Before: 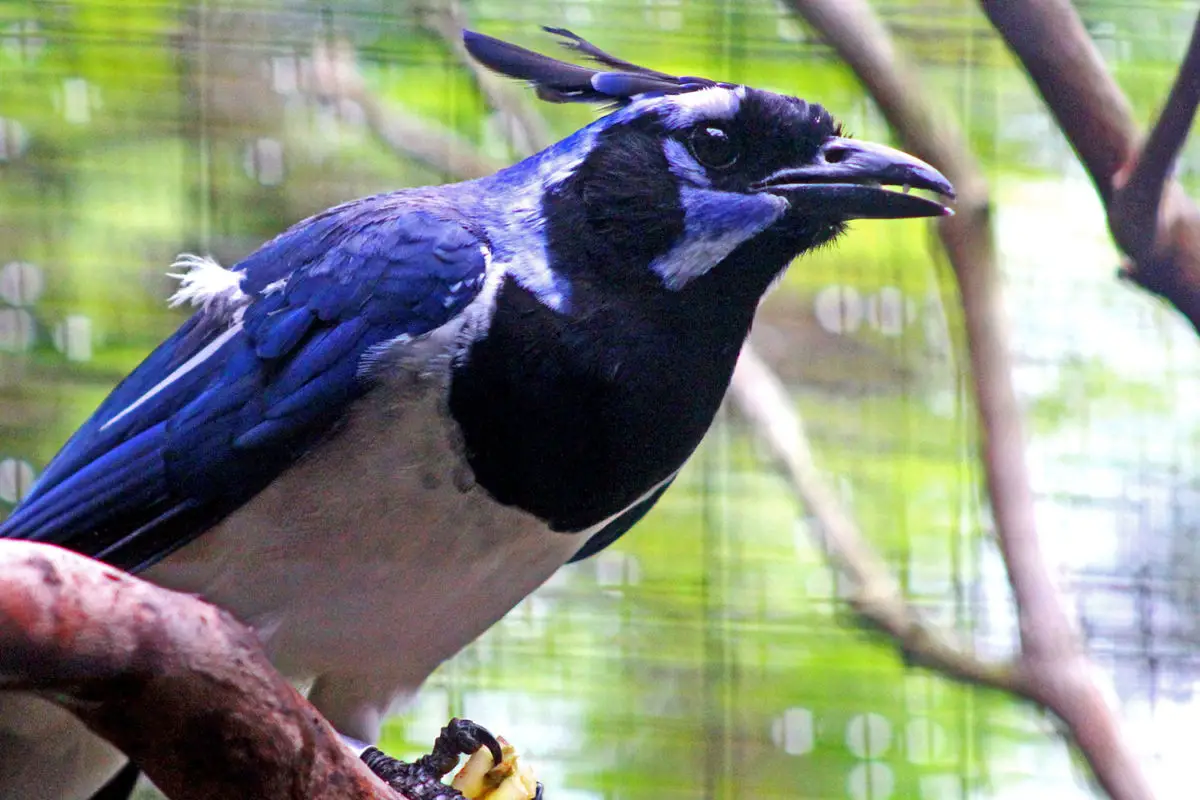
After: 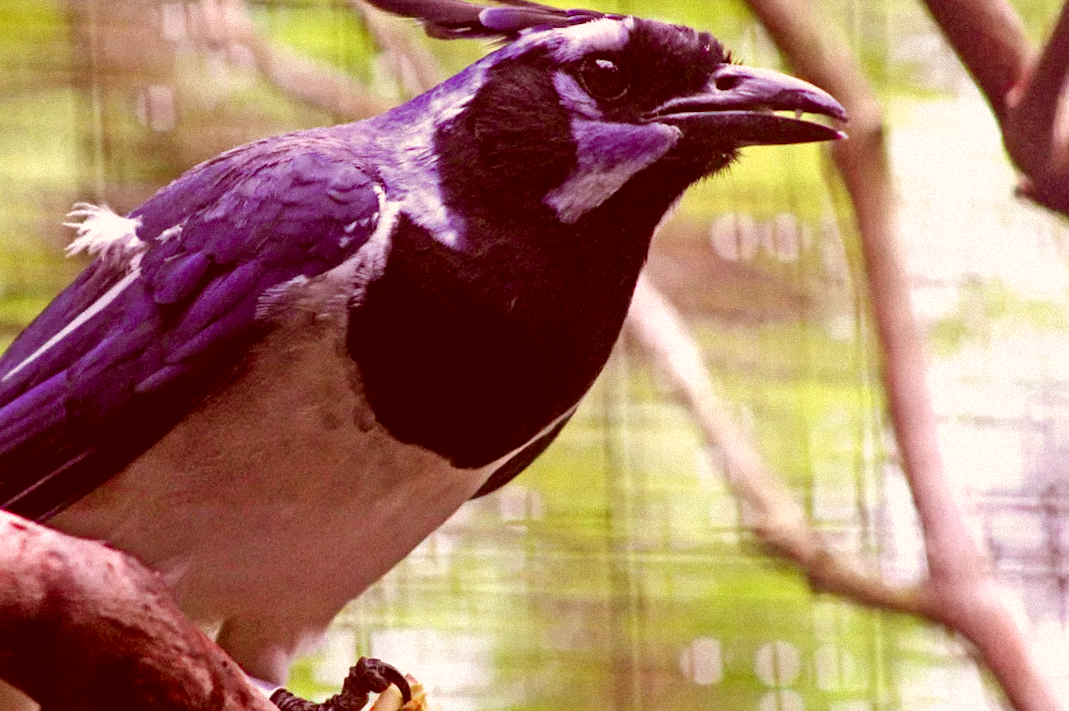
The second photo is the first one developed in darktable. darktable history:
rotate and perspective: rotation 0.192°, lens shift (horizontal) -0.015, crop left 0.005, crop right 0.996, crop top 0.006, crop bottom 0.99
color correction: highlights a* 9.03, highlights b* 8.71, shadows a* 40, shadows b* 40, saturation 0.8
grain: mid-tones bias 0%
crop and rotate: angle 1.96°, left 5.673%, top 5.673%
